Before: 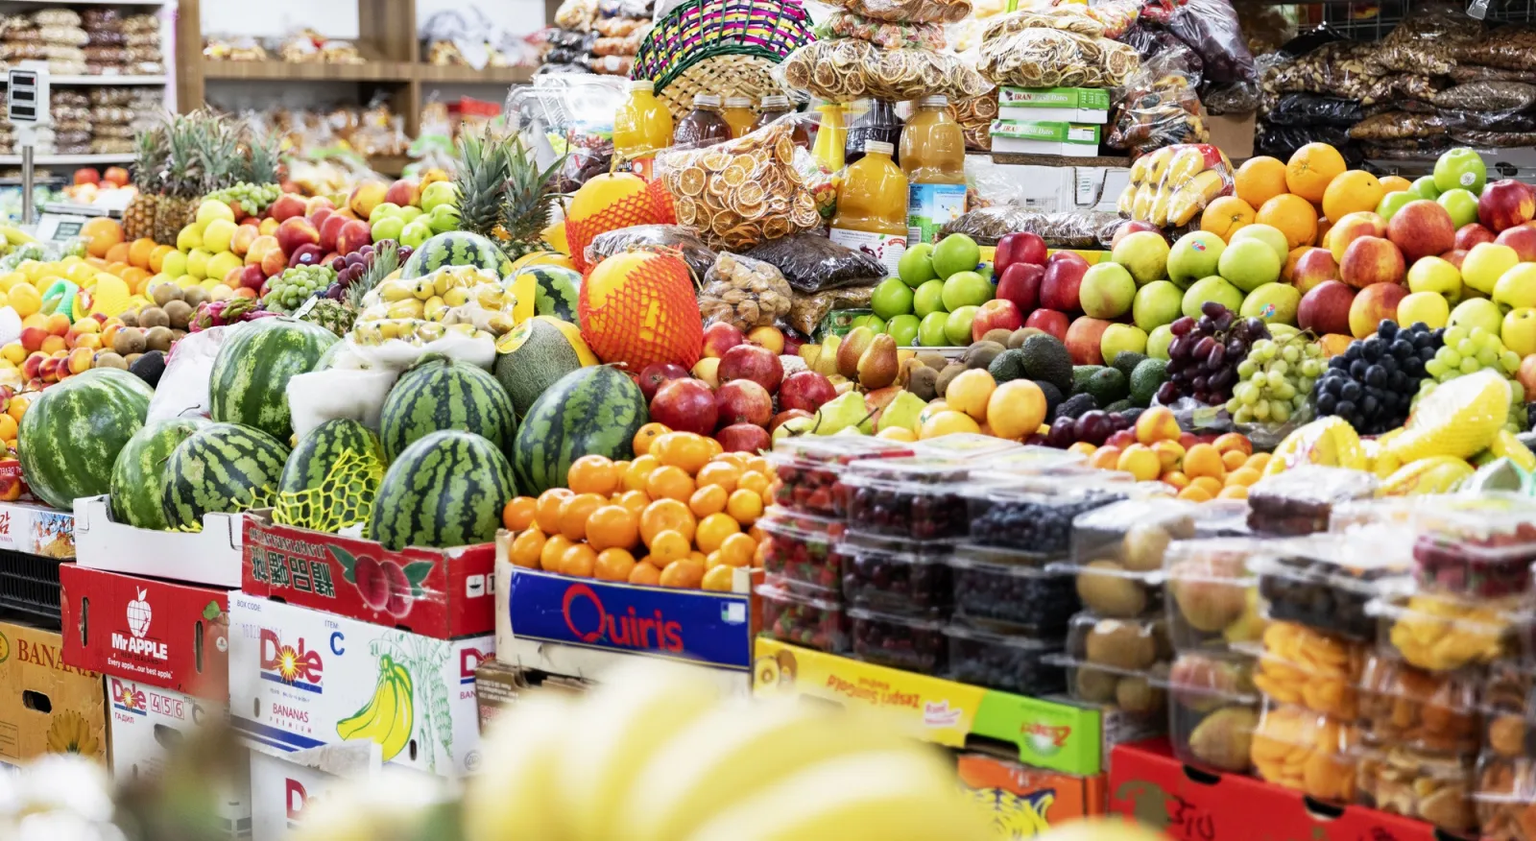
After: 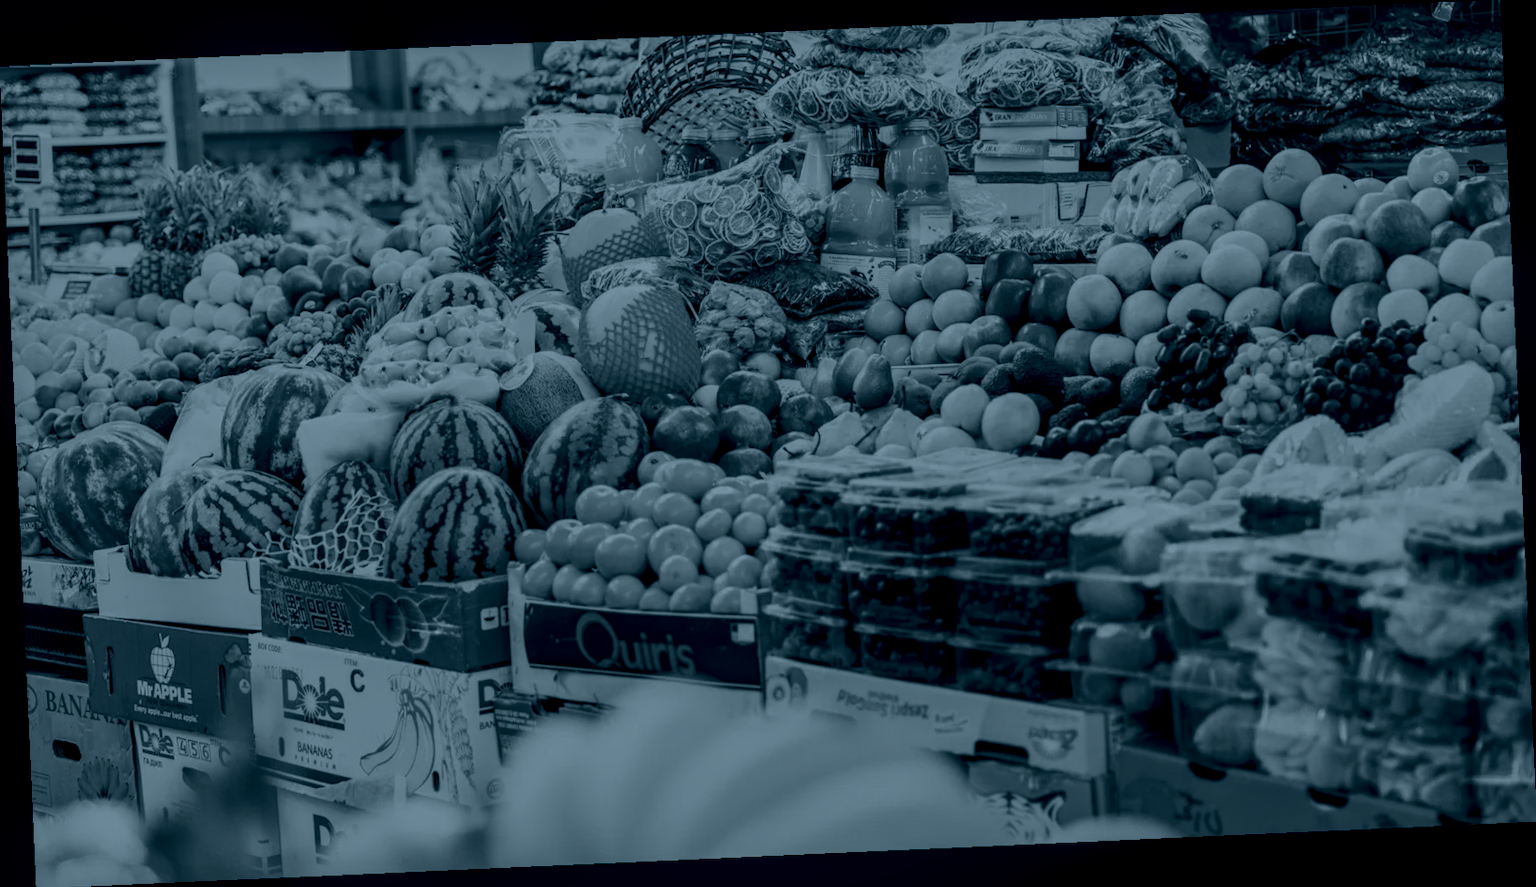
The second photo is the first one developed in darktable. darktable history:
contrast brightness saturation: saturation -0.04
rotate and perspective: rotation -2.56°, automatic cropping off
local contrast: detail 150%
colorize: hue 194.4°, saturation 29%, source mix 61.75%, lightness 3.98%, version 1
